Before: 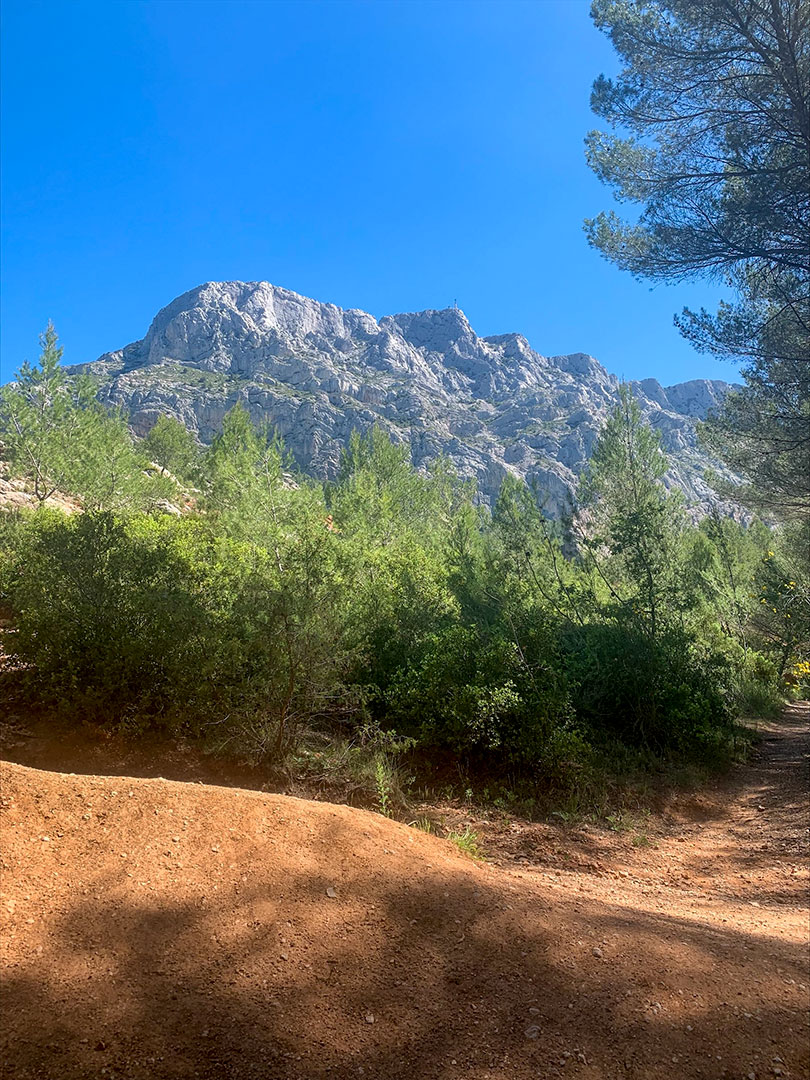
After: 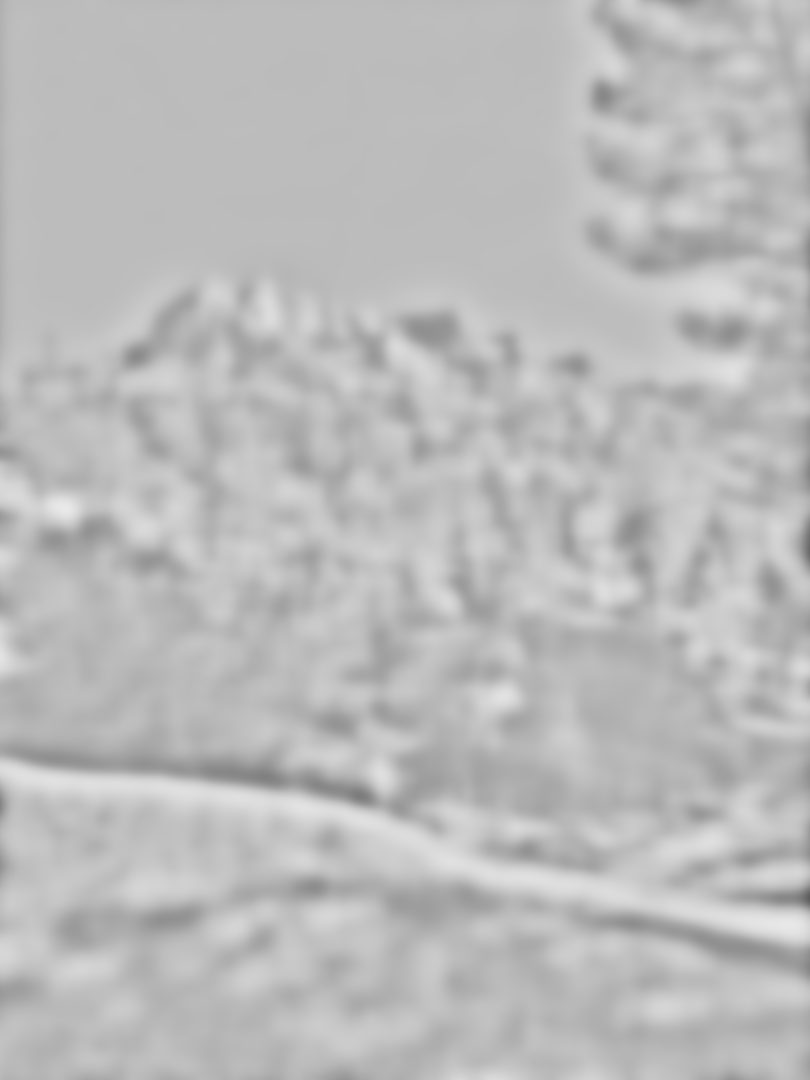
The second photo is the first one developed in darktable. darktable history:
base curve: curves: ch0 [(0, 0) (0.007, 0.004) (0.027, 0.03) (0.046, 0.07) (0.207, 0.54) (0.442, 0.872) (0.673, 0.972) (1, 1)], preserve colors none
highpass: sharpness 49.79%, contrast boost 49.79% | blend: blend mode softlight, opacity 32%; mask: uniform (no mask)
lowpass: on, module defaults | blend: blend mode softlight, opacity 33%; mask: uniform (no mask)
velvia: on, module defaults
tone curve: curves: ch0 [(0, 0) (0.266, 0.247) (0.741, 0.751) (1, 1)], color space Lab, linked channels, preserve colors none
